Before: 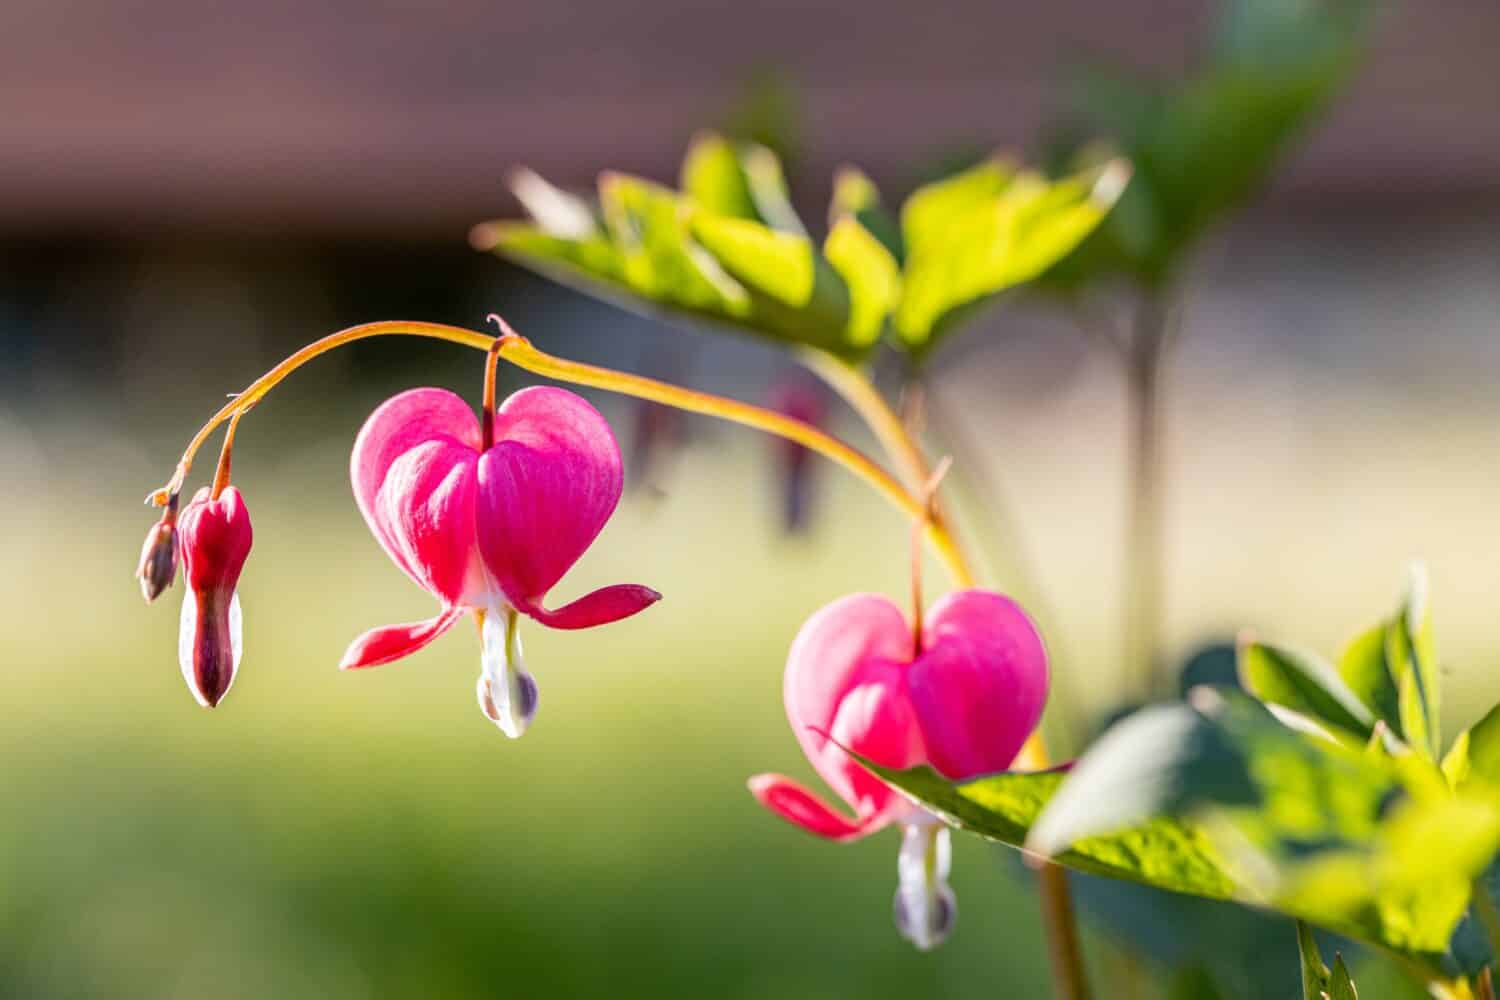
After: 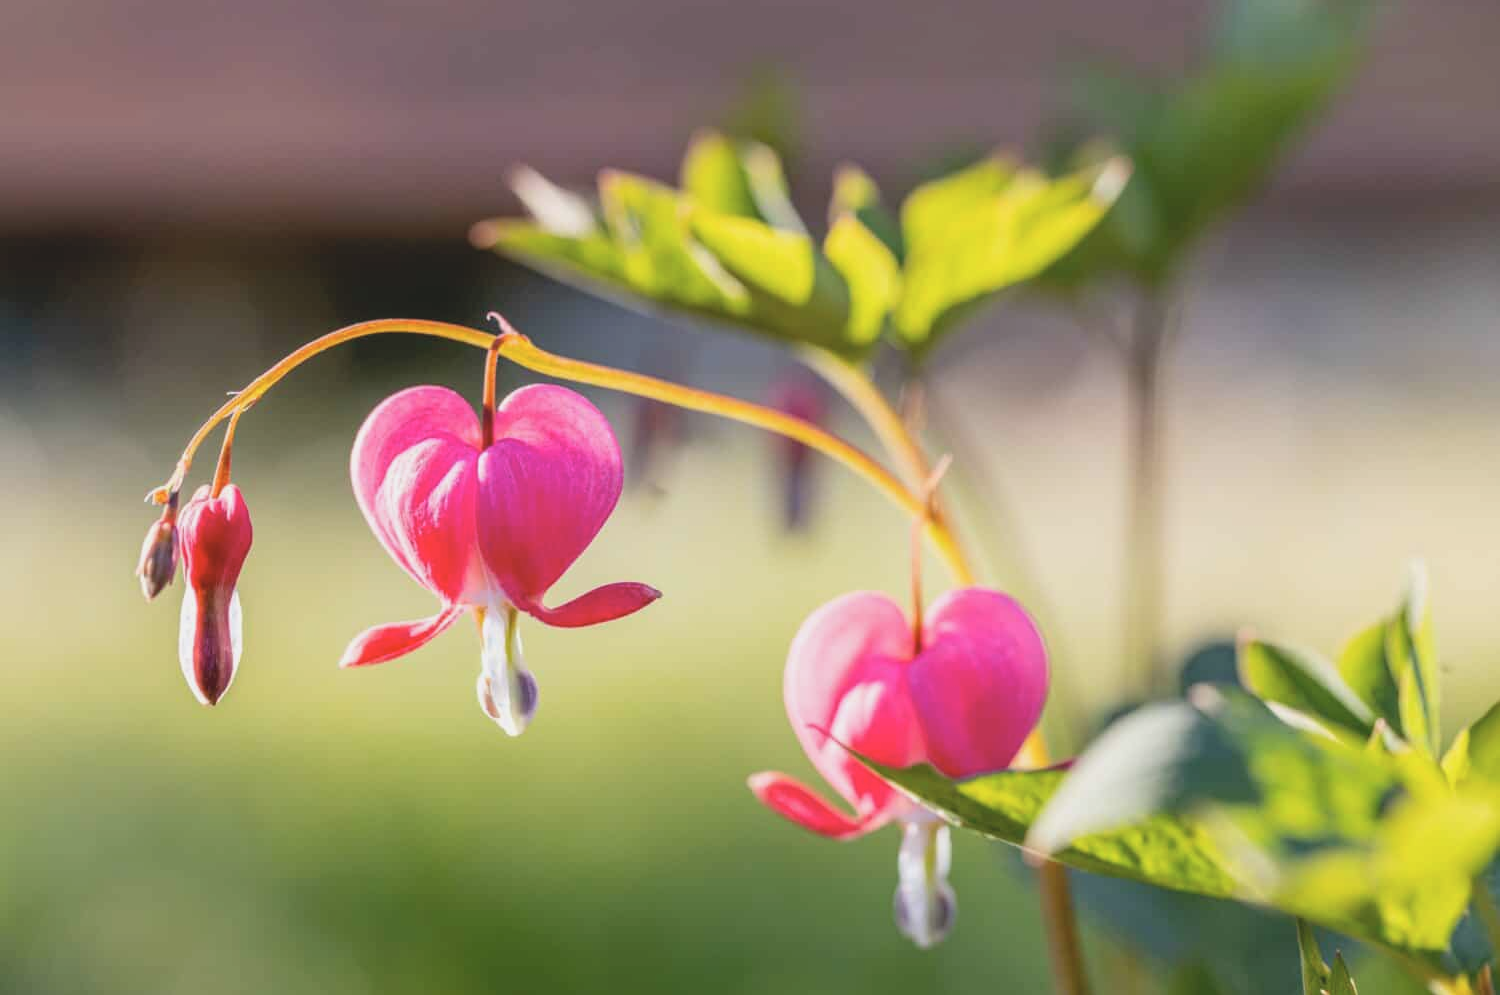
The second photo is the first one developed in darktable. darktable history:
tone equalizer: on, module defaults
levels: black 0.028%, levels [0, 0.492, 0.984]
crop: top 0.228%, bottom 0.201%
contrast brightness saturation: contrast -0.151, brightness 0.053, saturation -0.12
